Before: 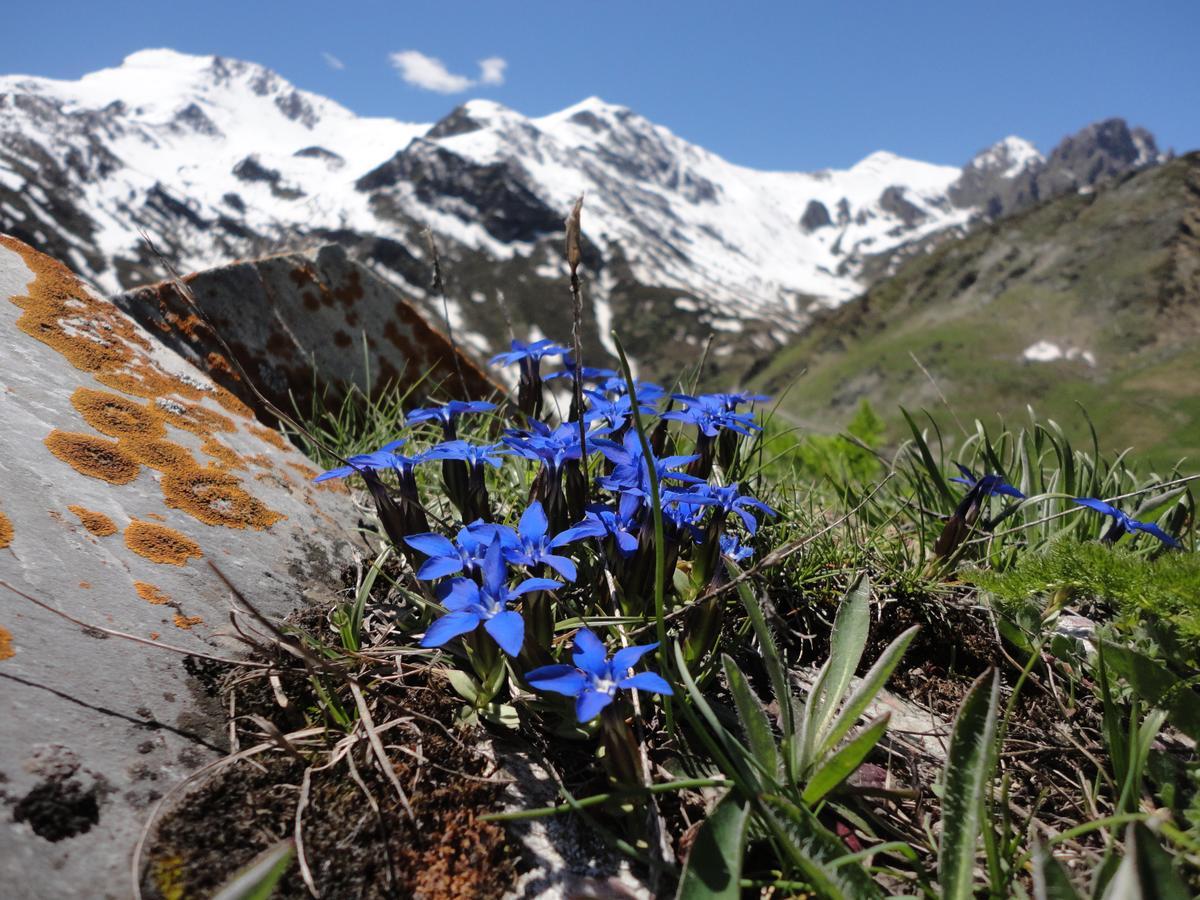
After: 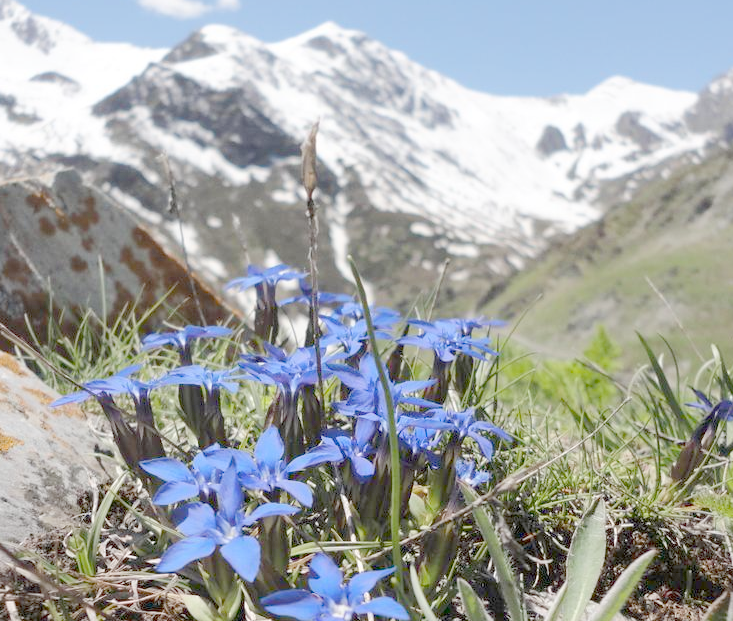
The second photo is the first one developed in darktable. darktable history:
crop: left 22.002%, top 8.418%, right 16.901%, bottom 22.531%
